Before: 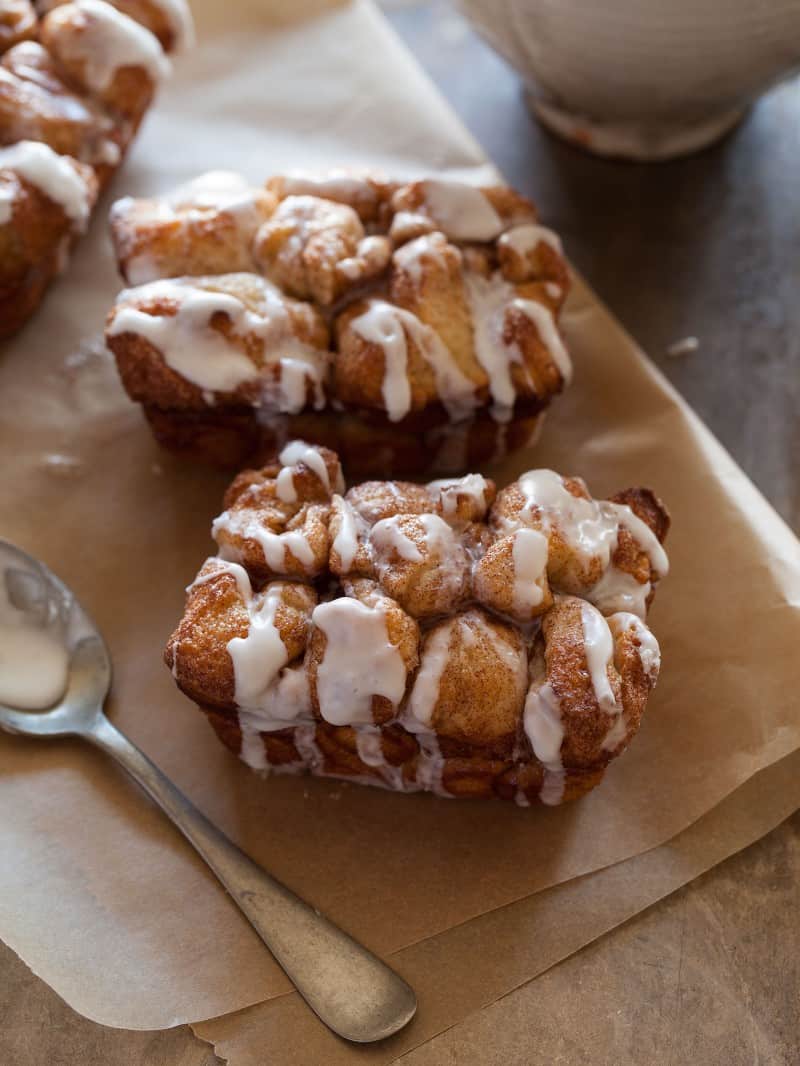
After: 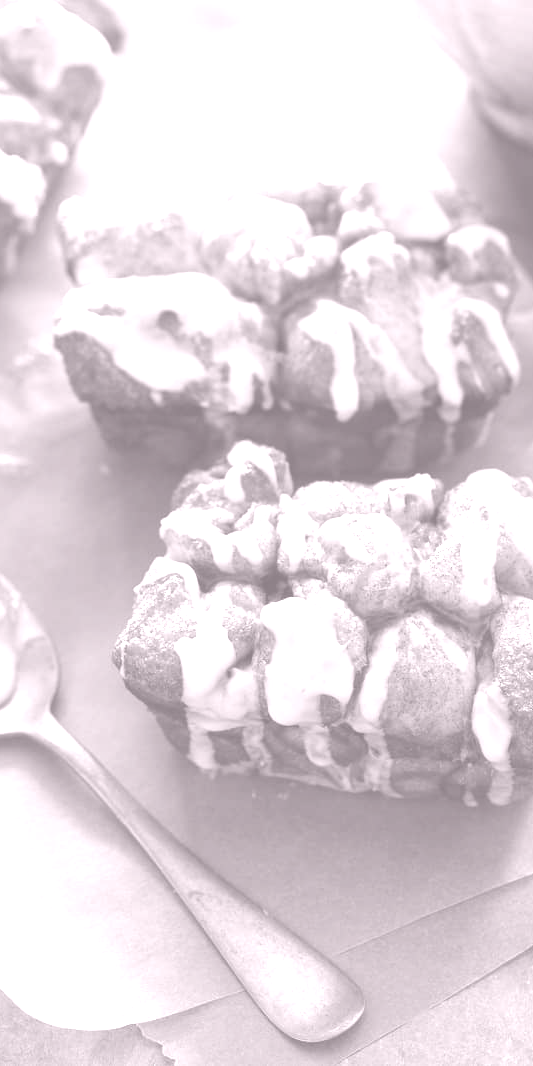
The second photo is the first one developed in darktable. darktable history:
colorize: hue 25.2°, saturation 83%, source mix 82%, lightness 79%, version 1
color balance rgb: shadows lift › chroma 9.92%, shadows lift › hue 45.12°, power › luminance 3.26%, power › hue 231.93°, global offset › luminance 0.4%, global offset › chroma 0.21%, global offset › hue 255.02°
crop and rotate: left 6.617%, right 26.717%
